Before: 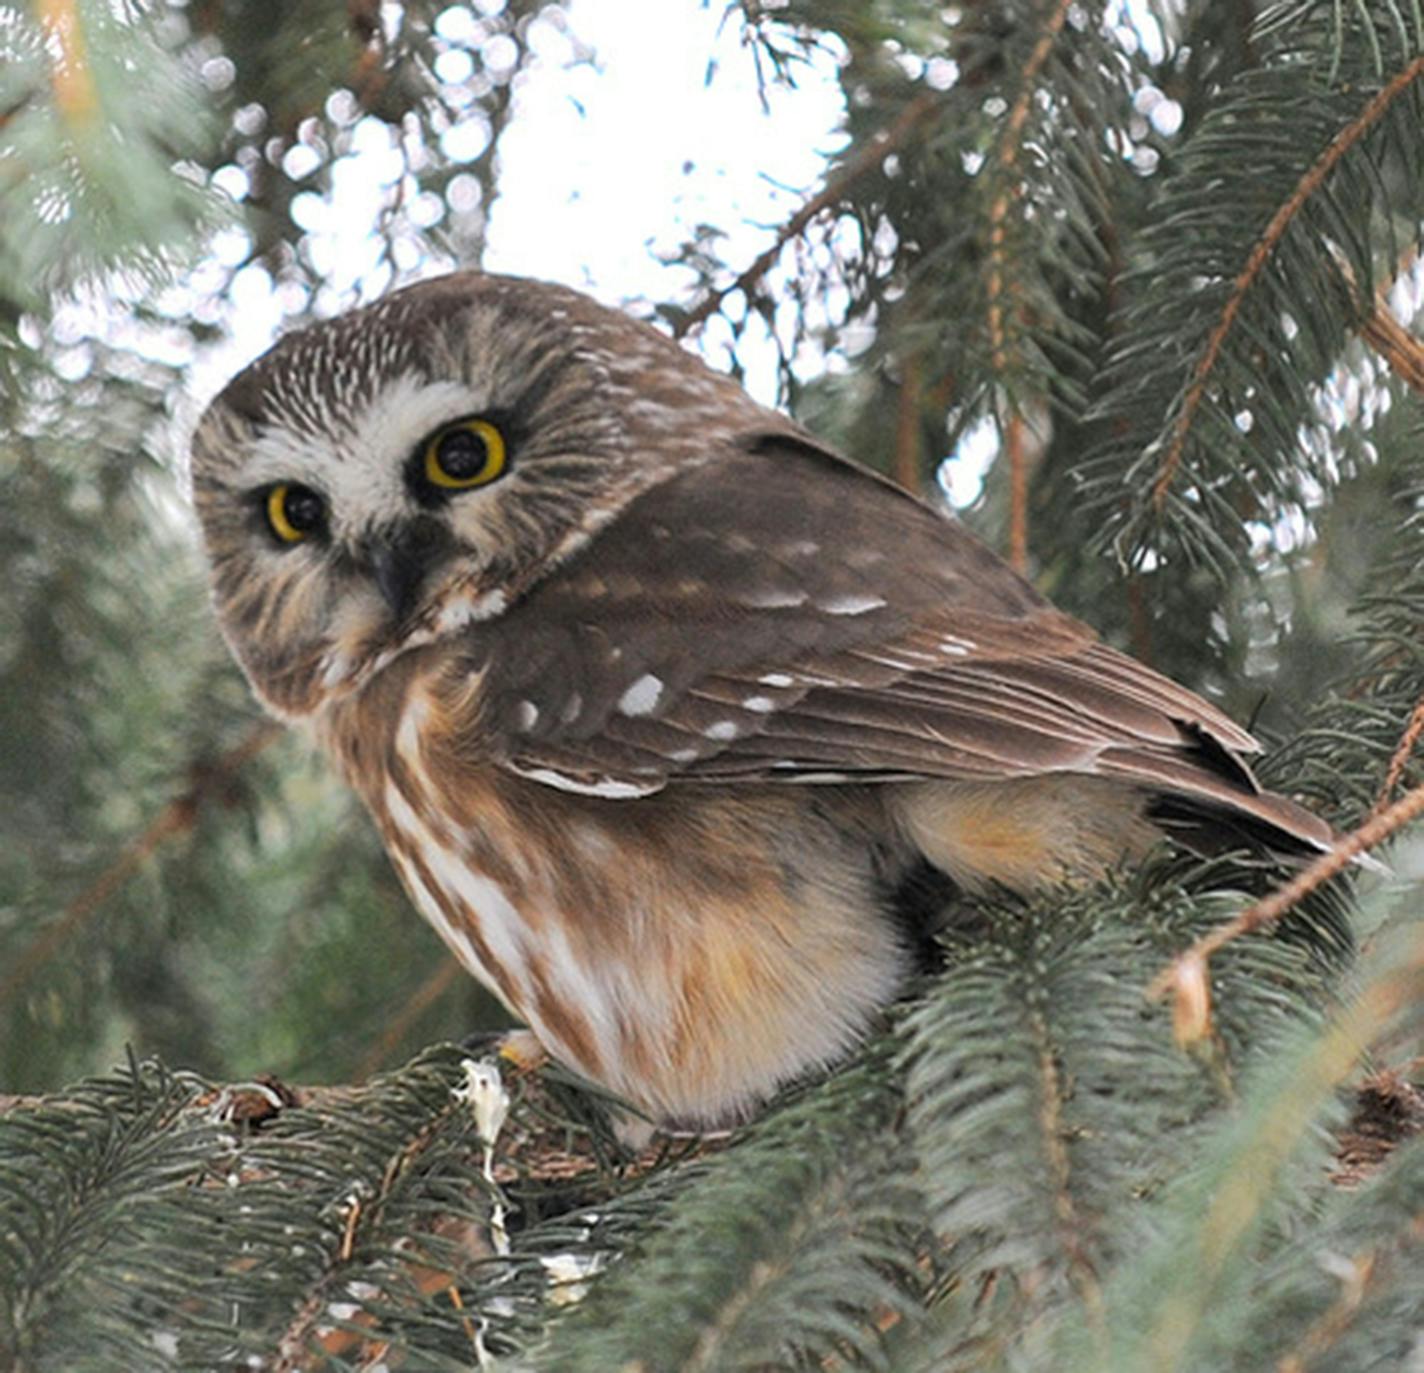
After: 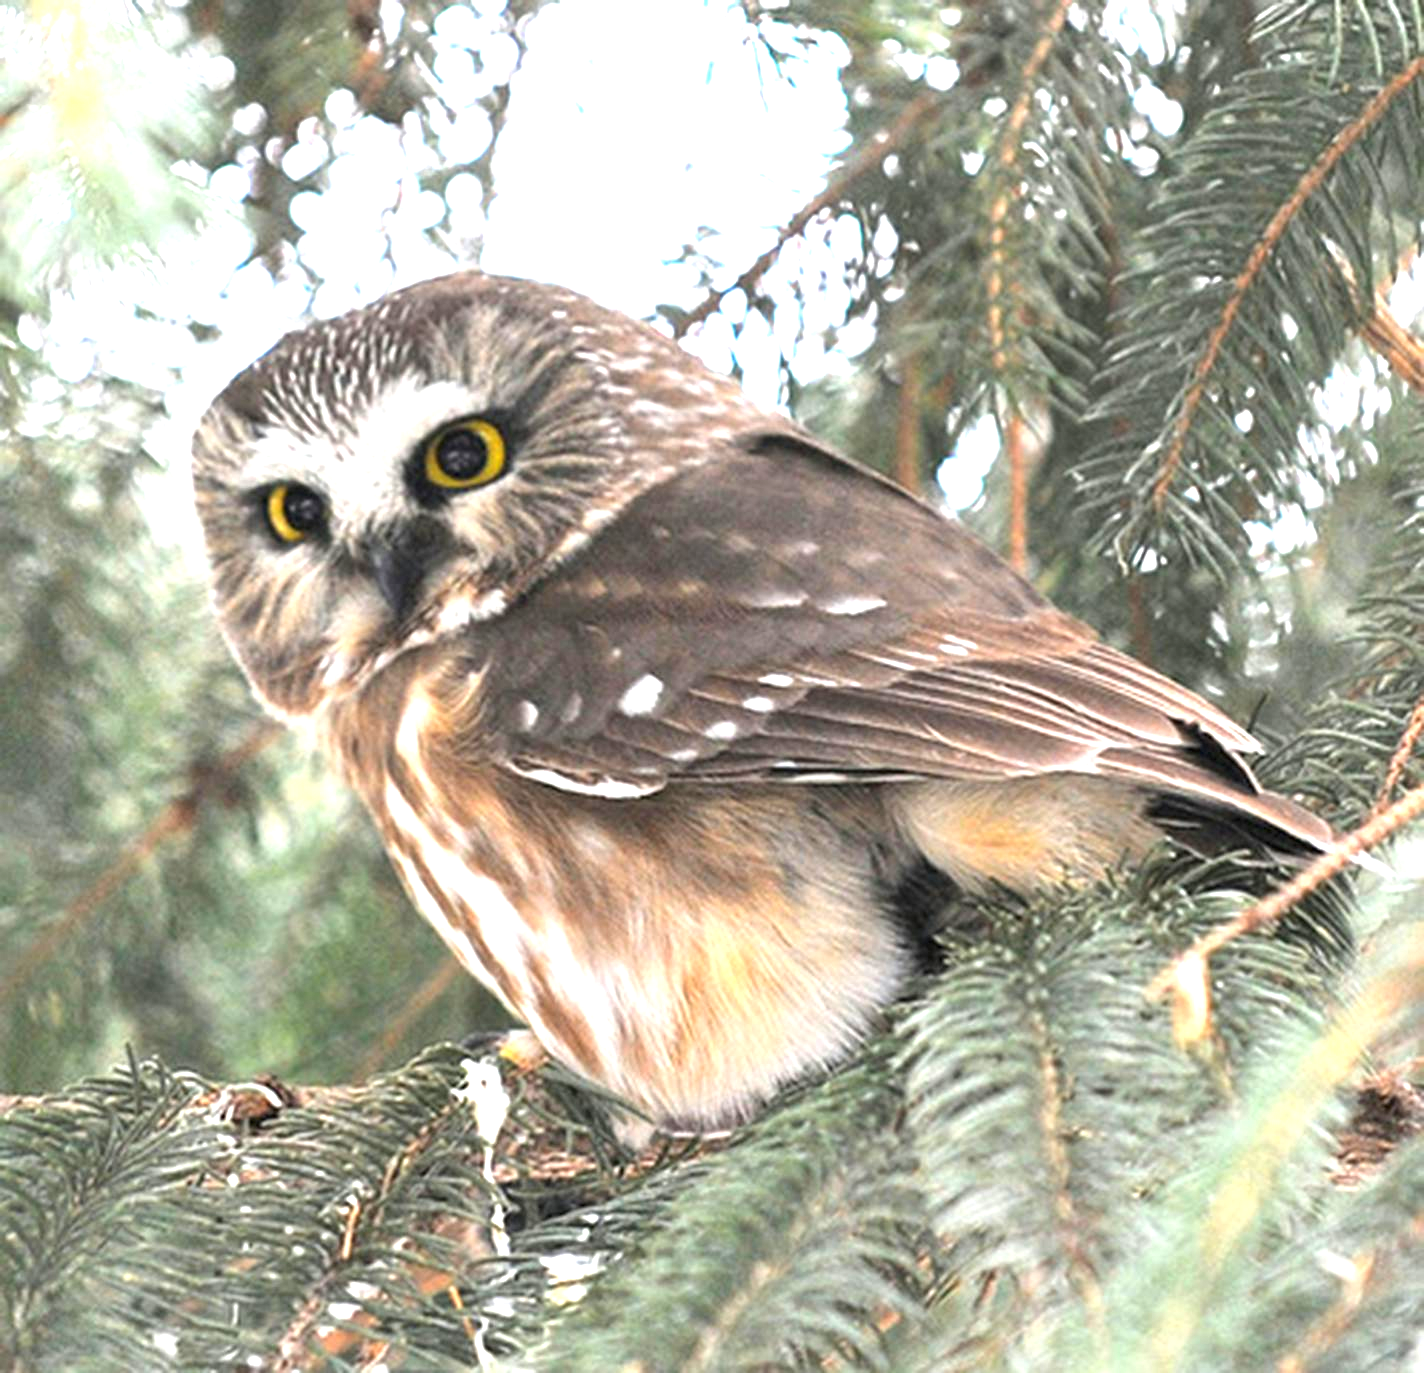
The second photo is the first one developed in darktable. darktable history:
exposure: black level correction 0, exposure 1.39 EV, compensate exposure bias true, compensate highlight preservation false
tone equalizer: edges refinement/feathering 500, mask exposure compensation -1.57 EV, preserve details no
